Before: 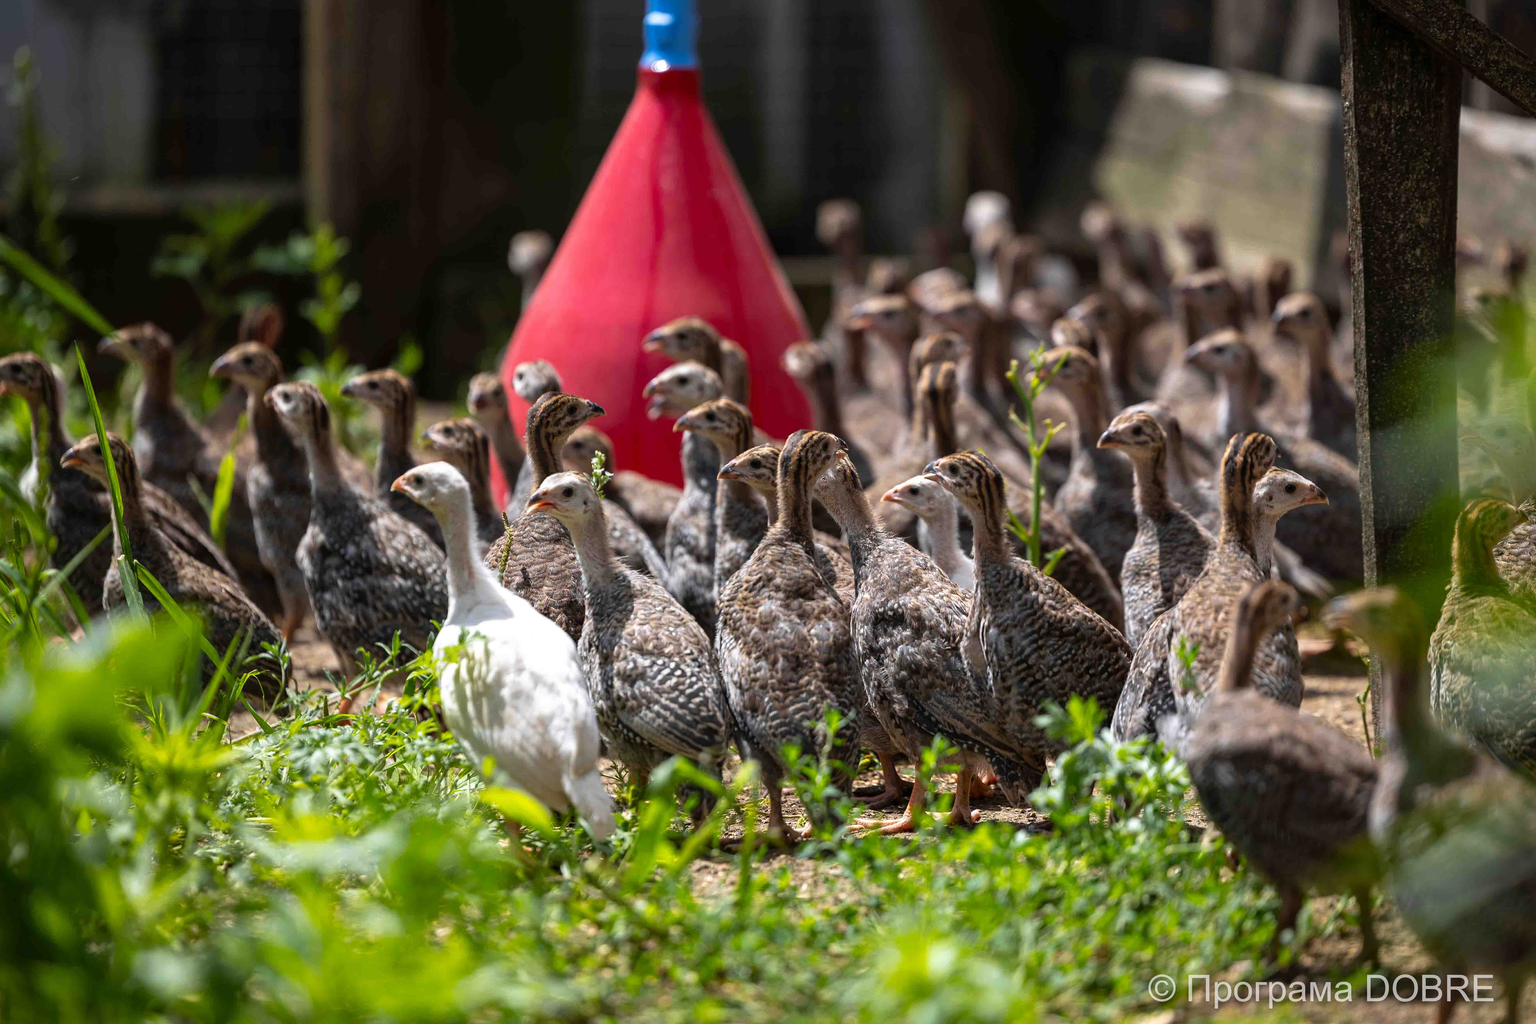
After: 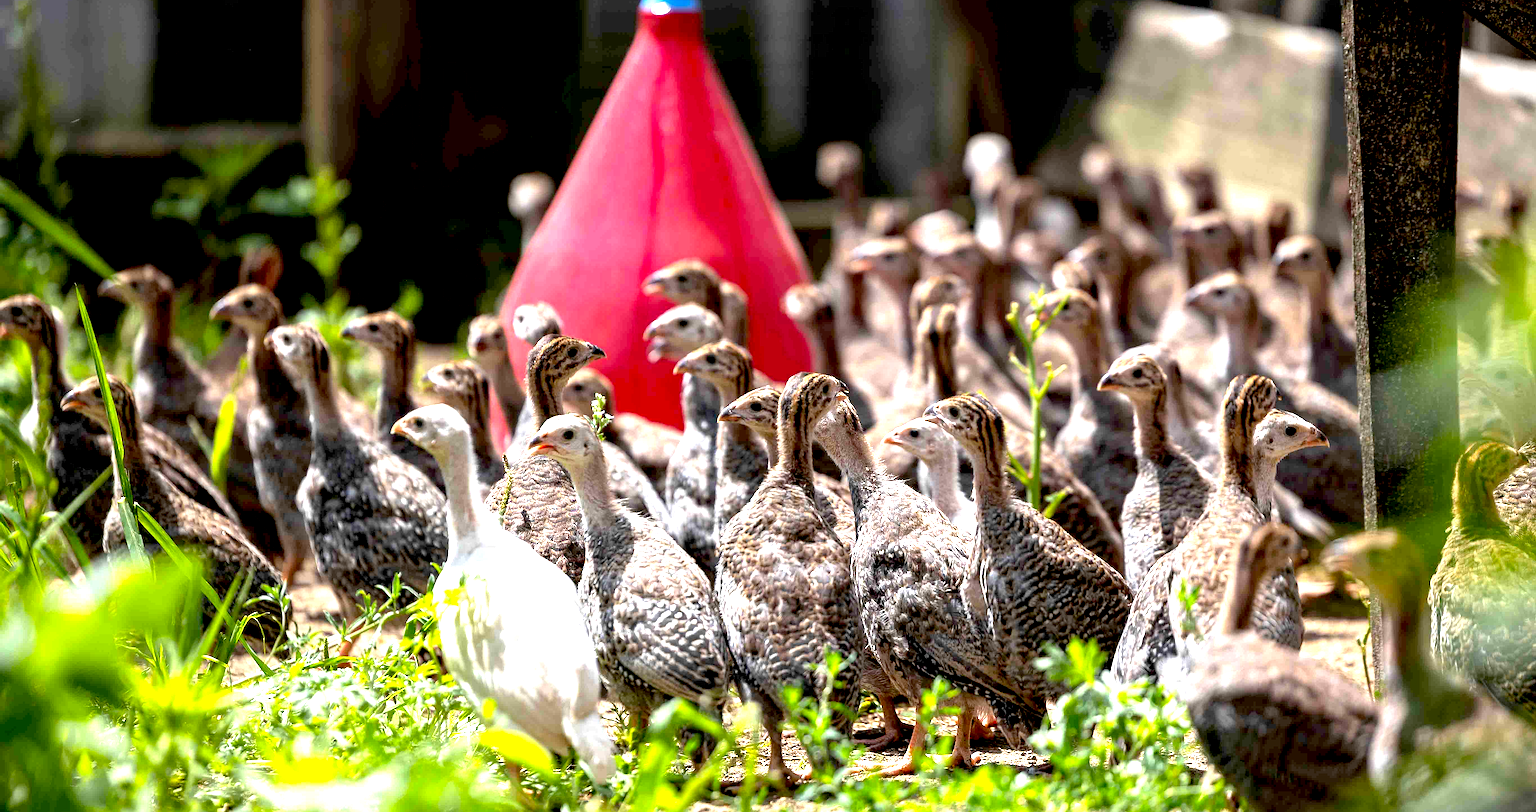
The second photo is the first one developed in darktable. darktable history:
sharpen: on, module defaults
crop and rotate: top 5.667%, bottom 14.937%
exposure: black level correction 0.009, exposure 1.425 EV, compensate highlight preservation false
